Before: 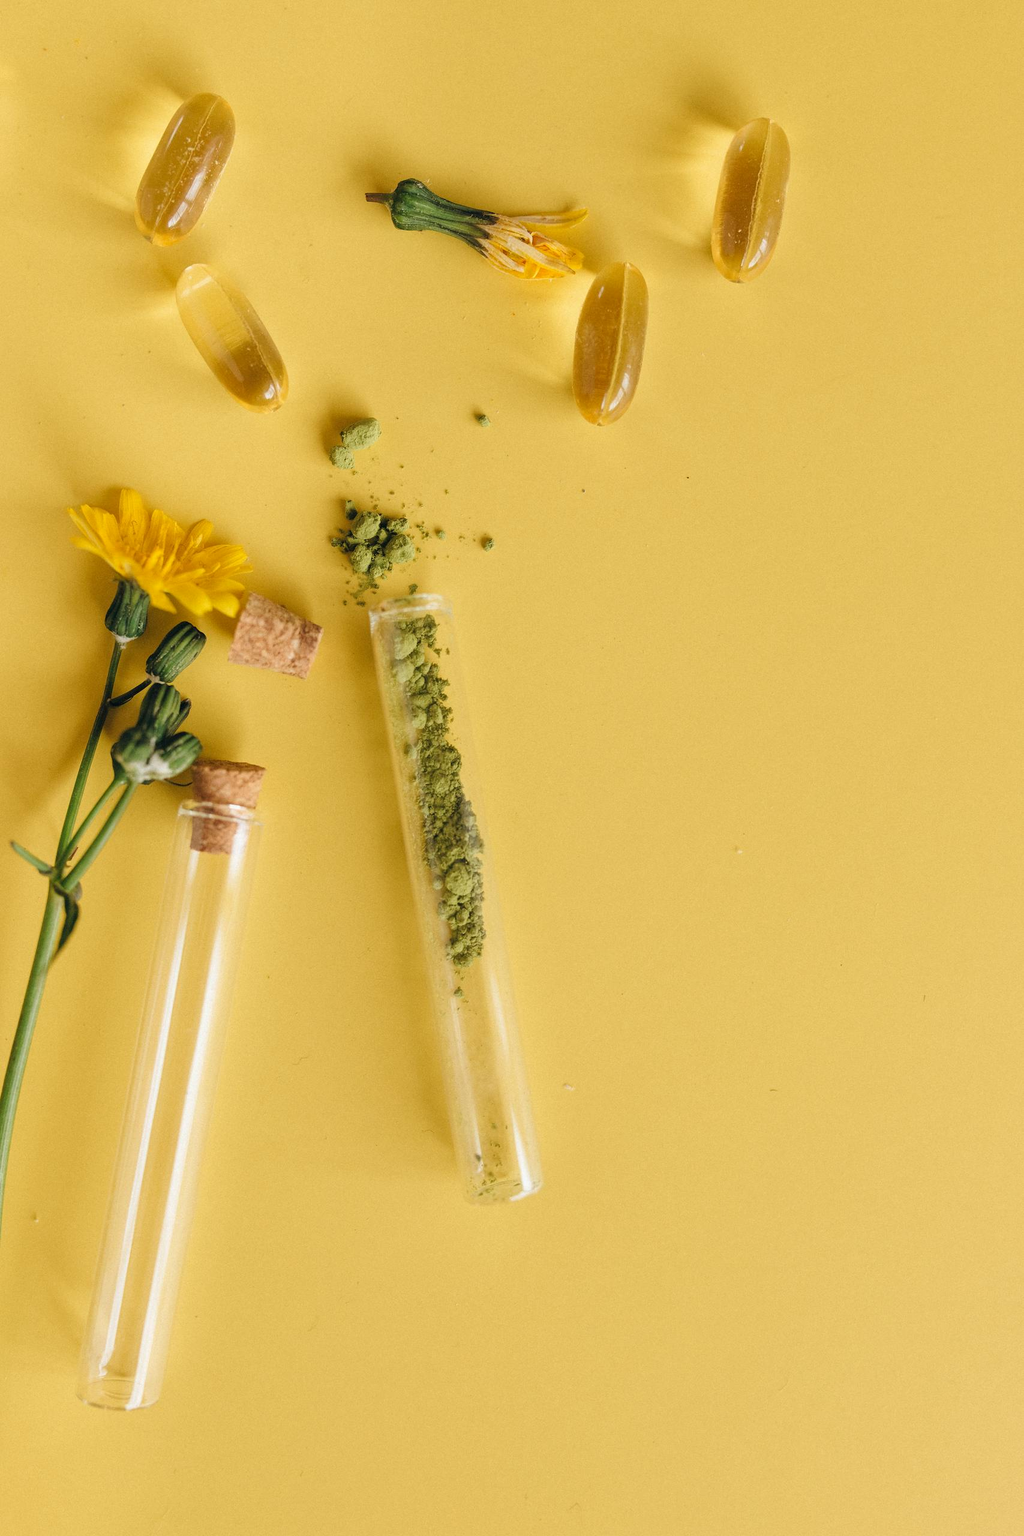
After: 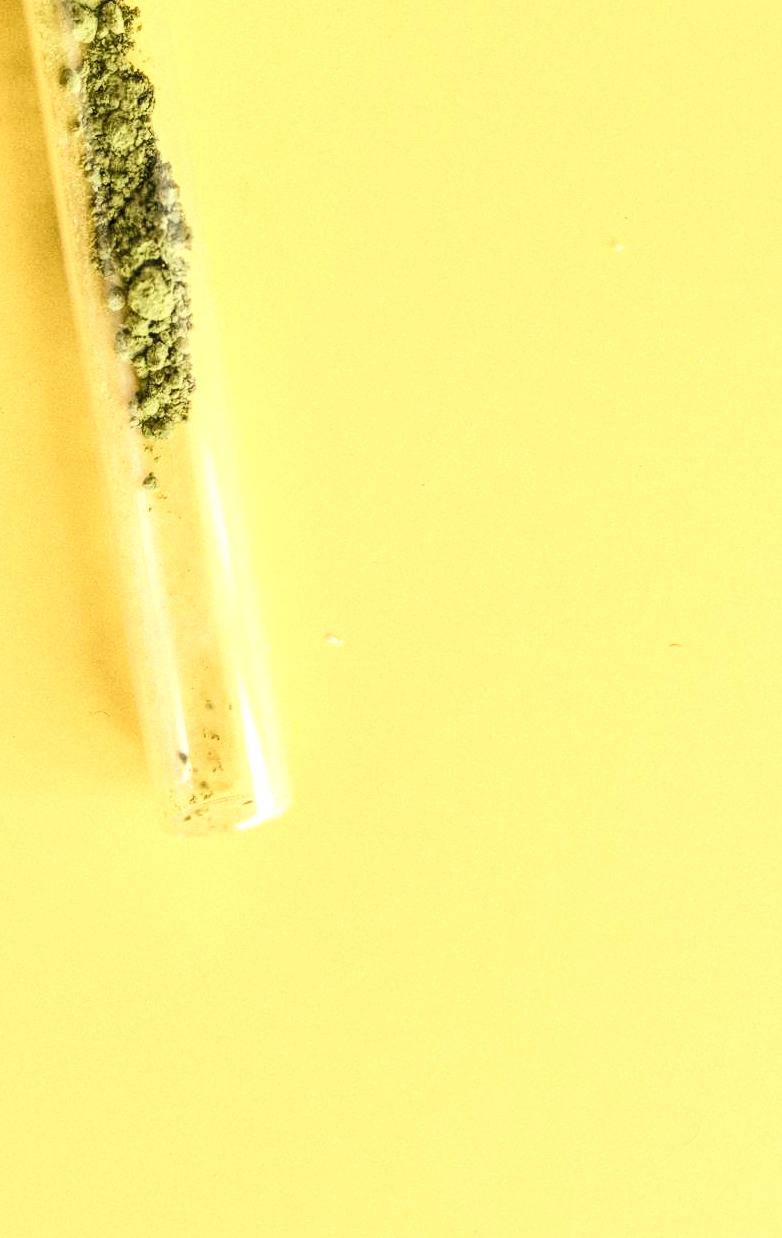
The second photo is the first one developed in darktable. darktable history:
crop: left 35.976%, top 45.819%, right 18.162%, bottom 5.807%
contrast brightness saturation: contrast 0.28
local contrast: on, module defaults
levels: levels [0.016, 0.492, 0.969]
exposure: black level correction 0, exposure 0.5 EV, compensate exposure bias true, compensate highlight preservation false
white balance: red 0.976, blue 1.04
